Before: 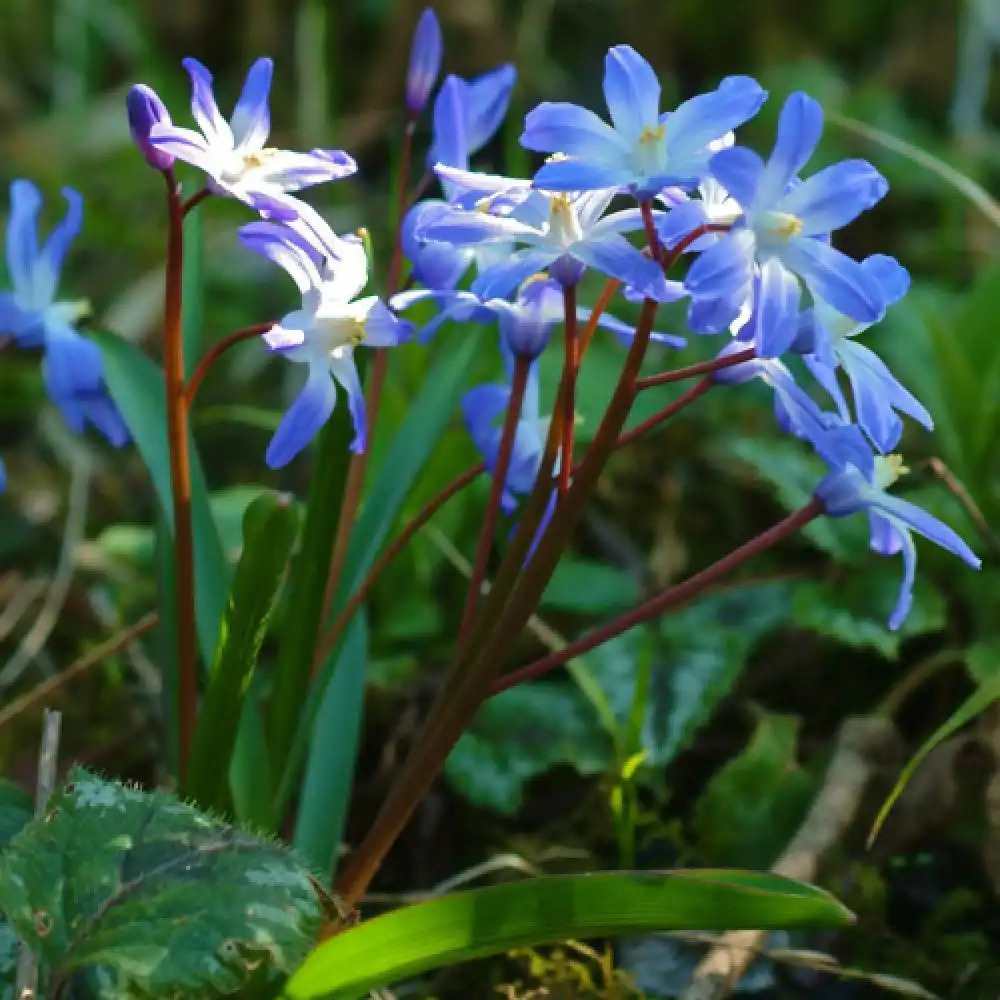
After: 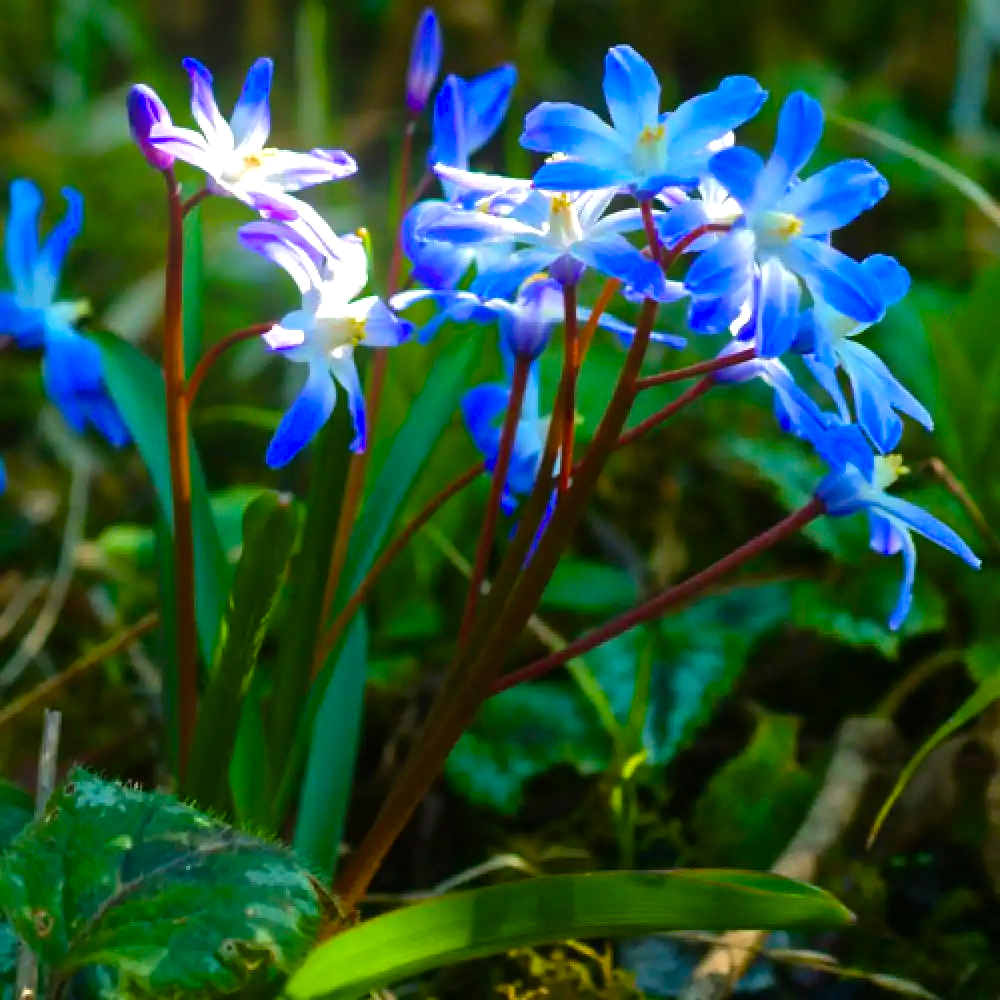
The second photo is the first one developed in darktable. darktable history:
color balance rgb: linear chroma grading › global chroma 50%, perceptual saturation grading › global saturation 2.34%, global vibrance 6.64%, contrast 12.71%, saturation formula JzAzBz (2021)
bloom: size 16%, threshold 98%, strength 20%
